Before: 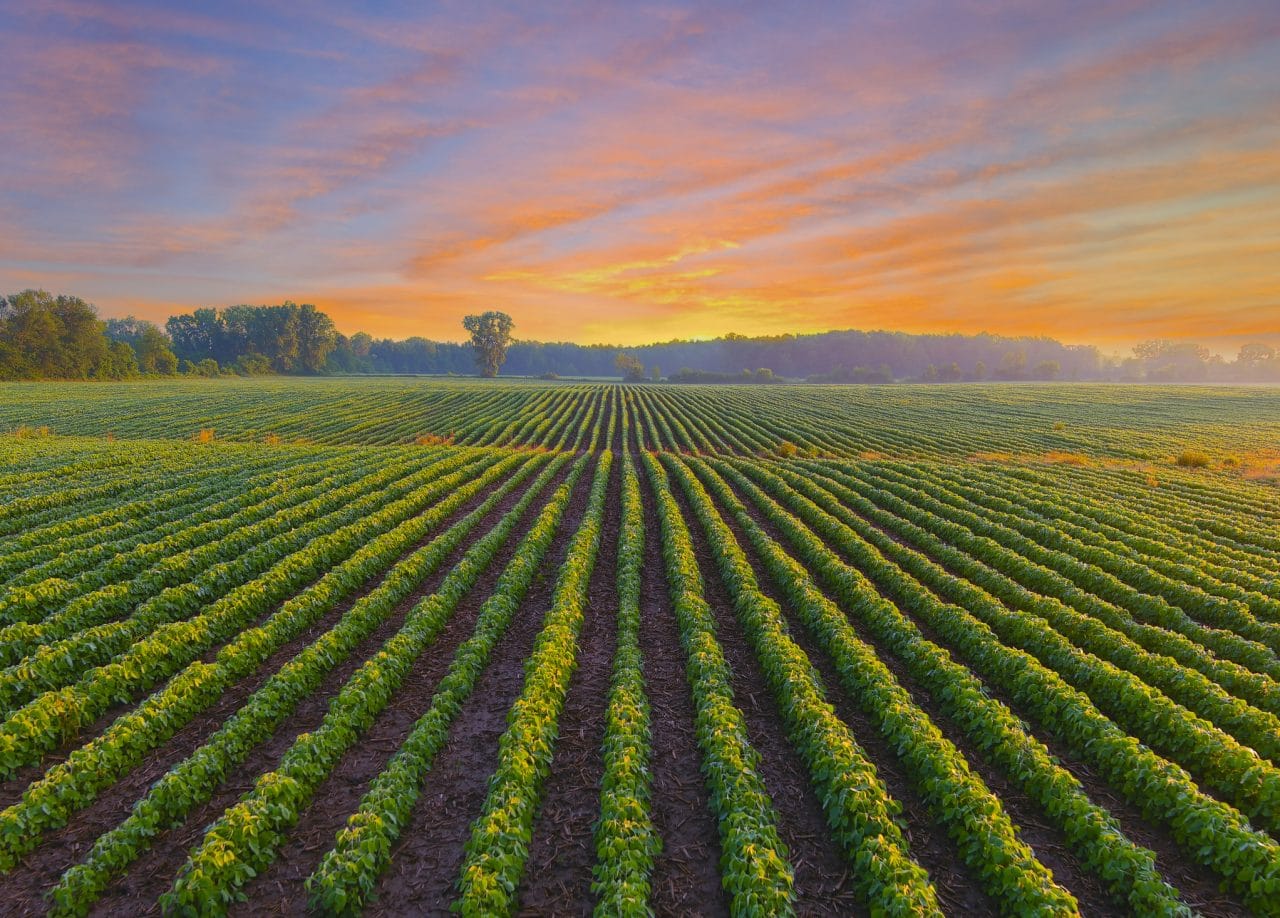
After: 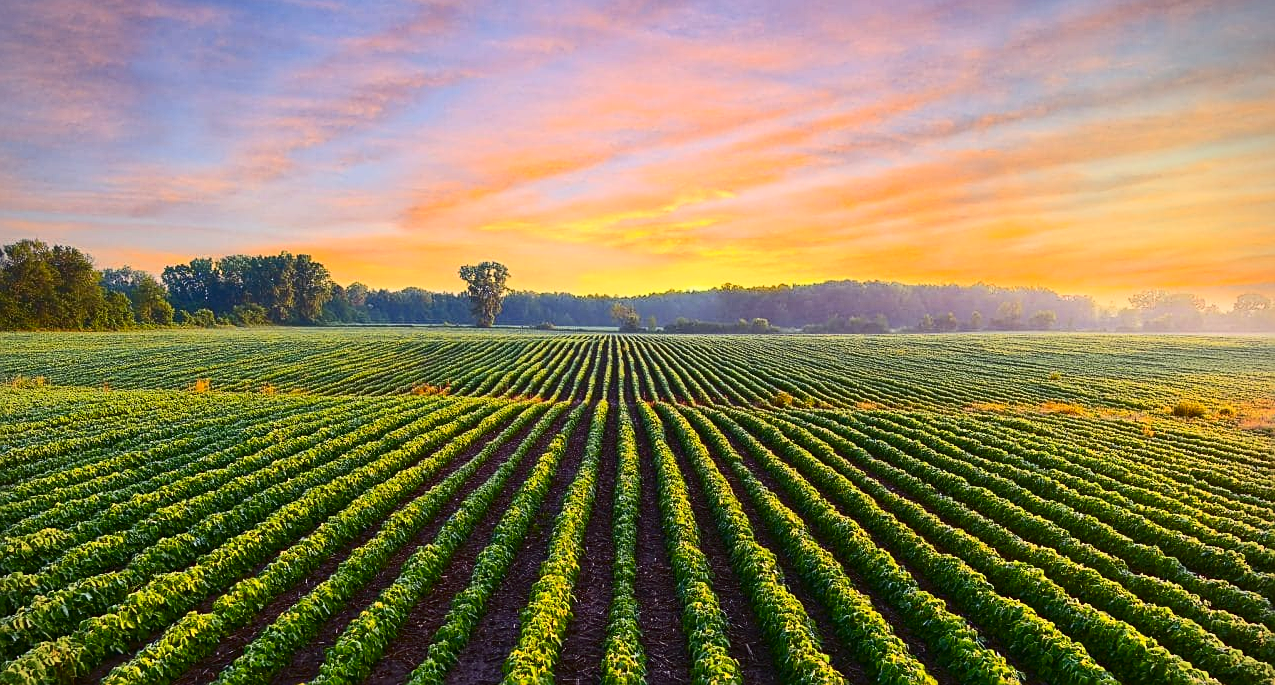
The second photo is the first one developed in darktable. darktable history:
contrast brightness saturation: contrast 0.4, brightness 0.05, saturation 0.25
vignetting: fall-off start 91.19%
sharpen: amount 0.55
crop: left 0.387%, top 5.469%, bottom 19.809%
